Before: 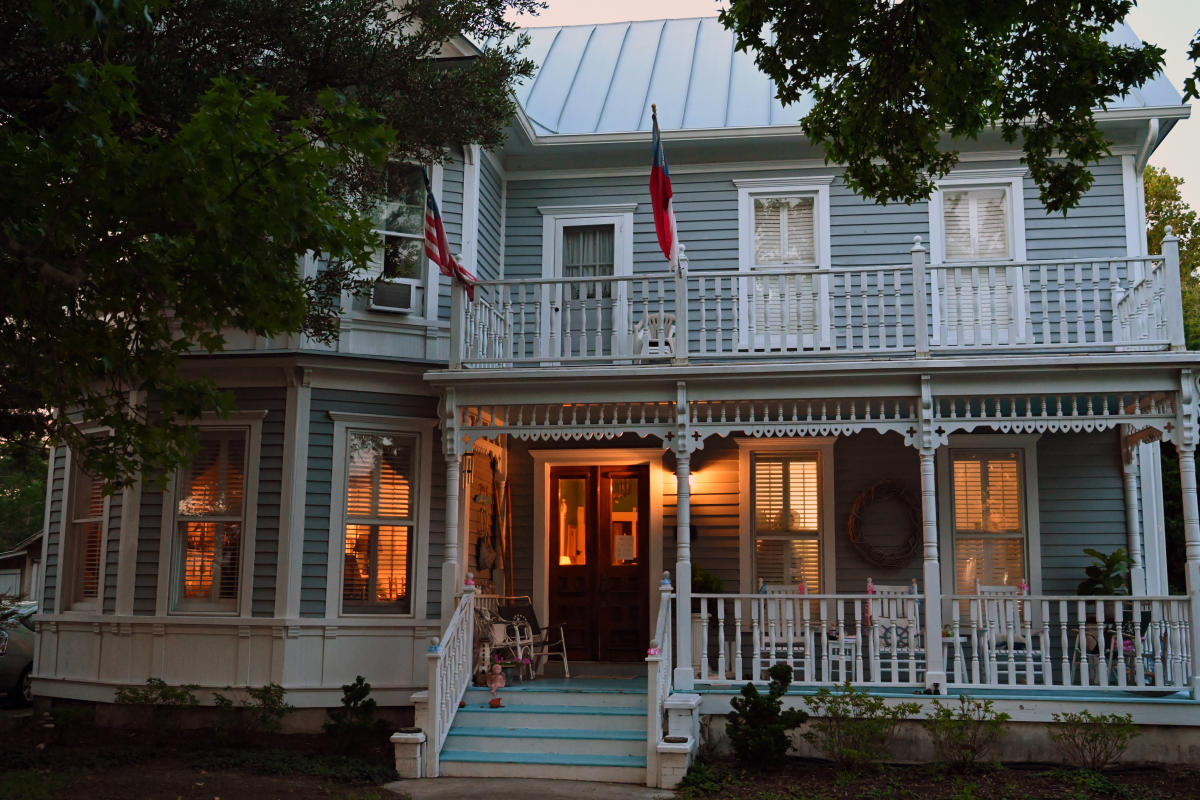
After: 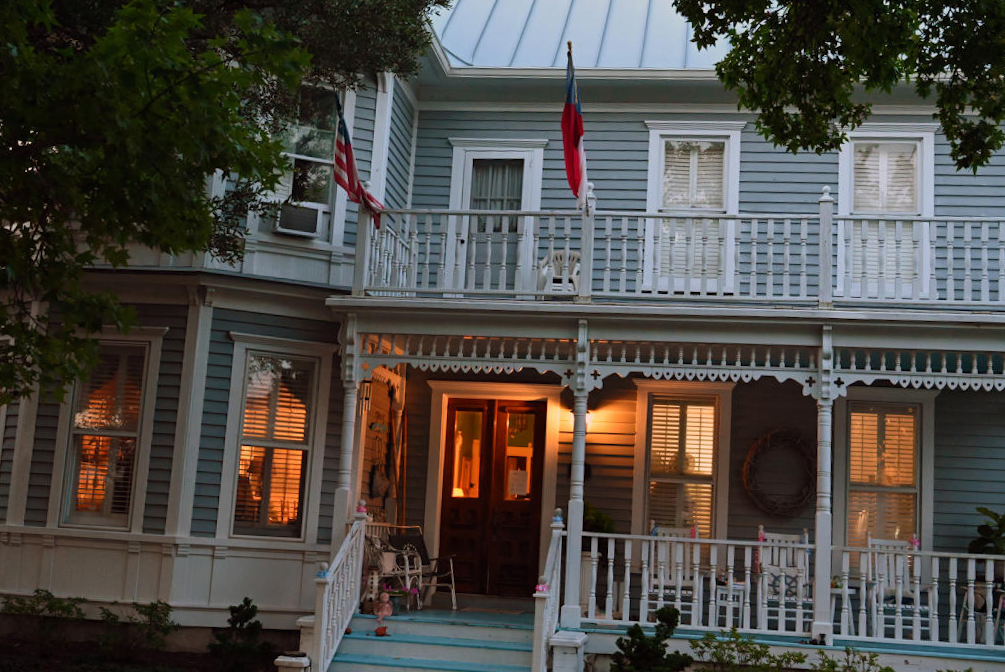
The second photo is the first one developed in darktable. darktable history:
crop and rotate: angle -2.89°, left 5.207%, top 5.185%, right 4.773%, bottom 4.5%
